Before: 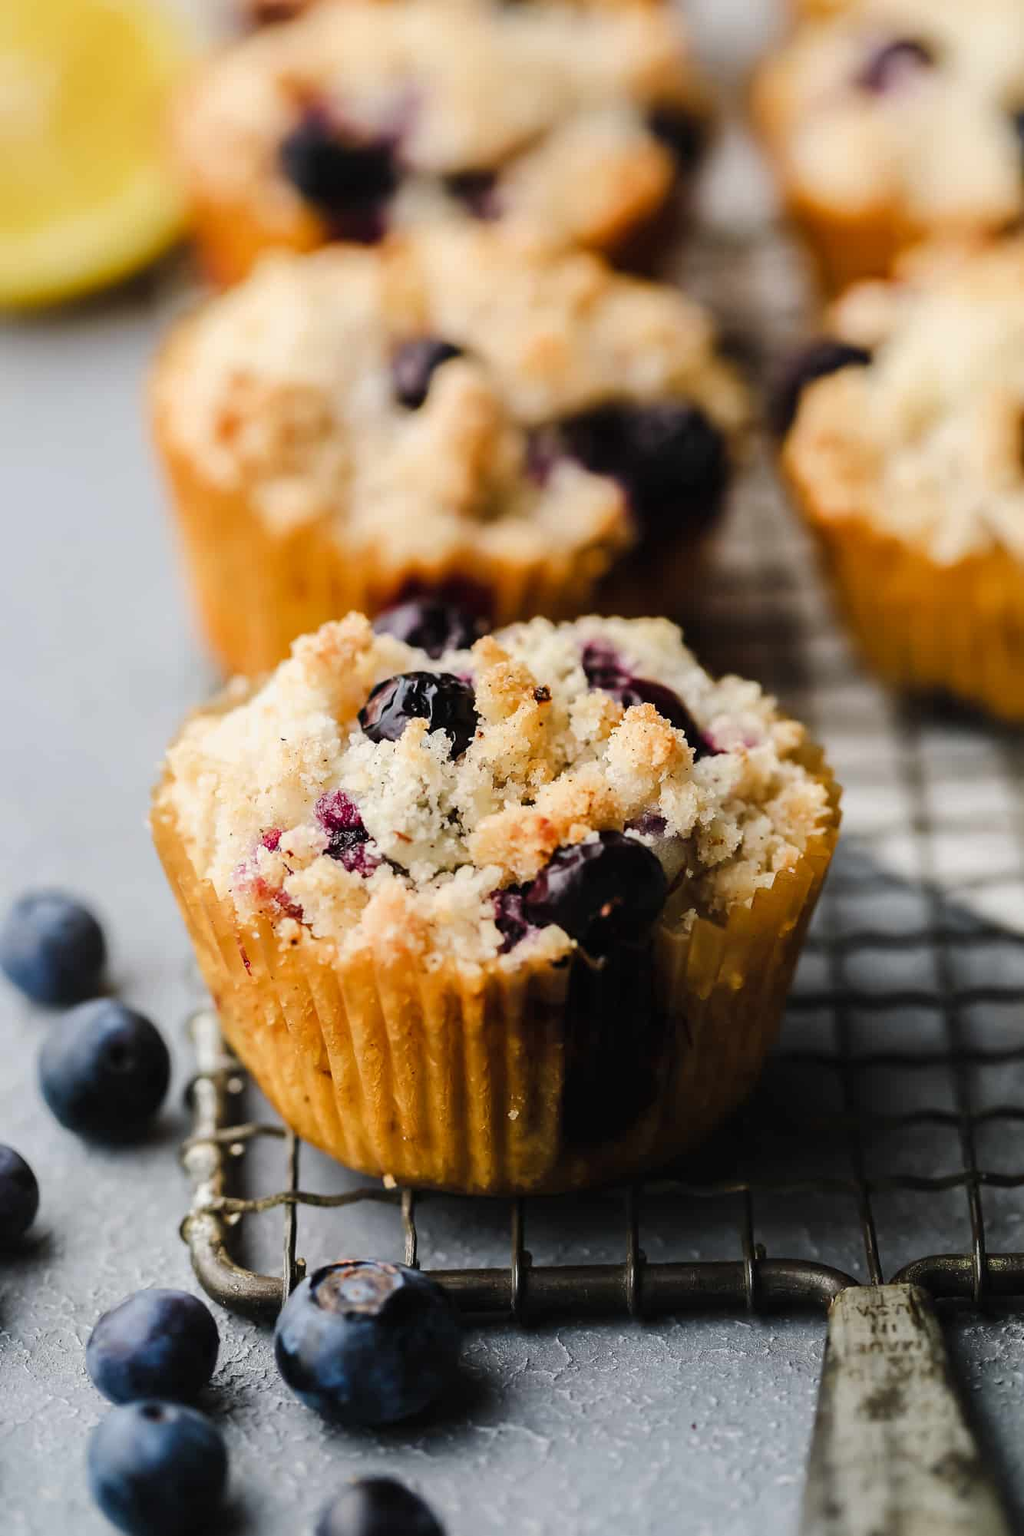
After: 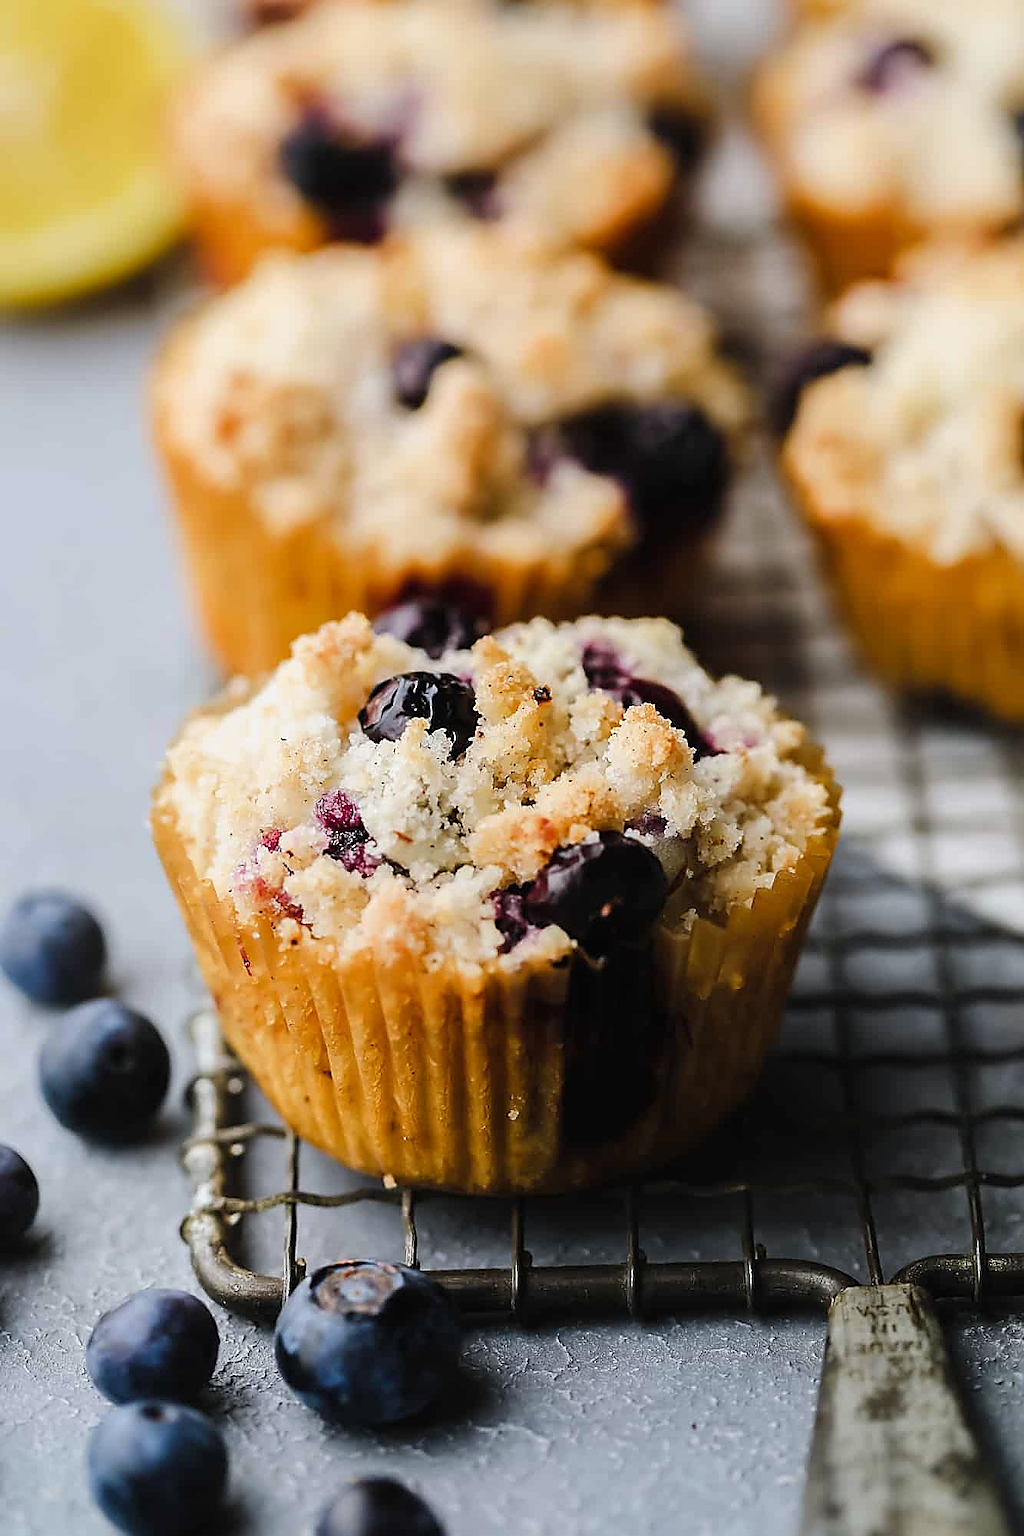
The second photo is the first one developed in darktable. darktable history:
sharpen: radius 1.4, amount 1.25, threshold 0.7
white balance: red 0.98, blue 1.034
